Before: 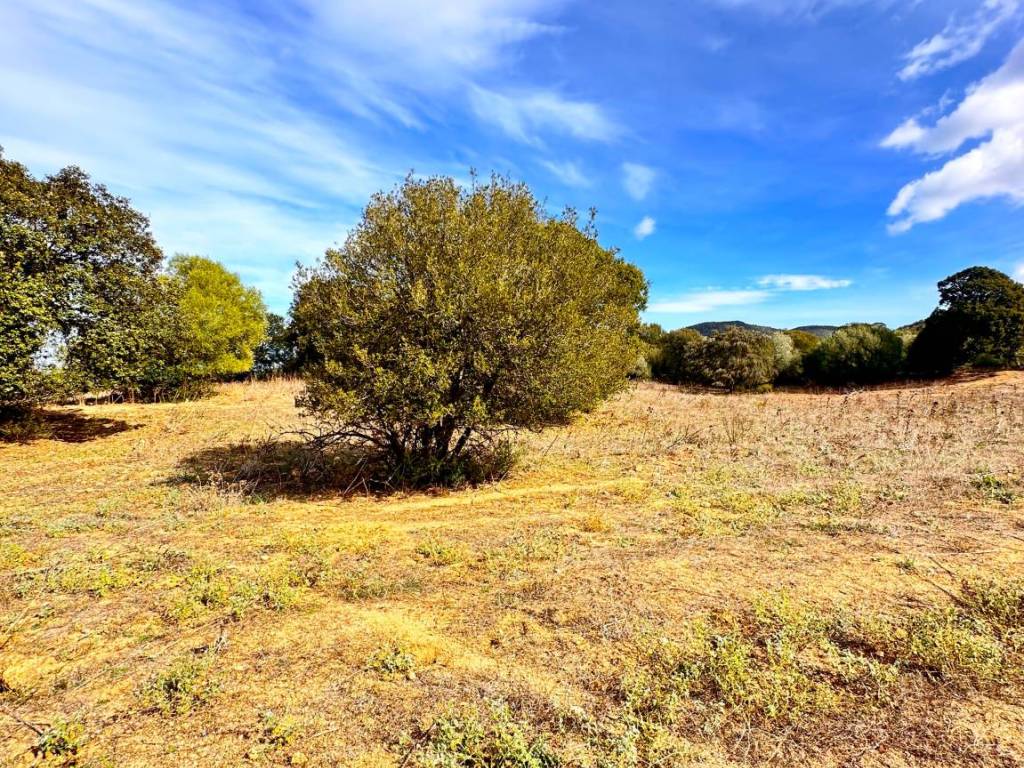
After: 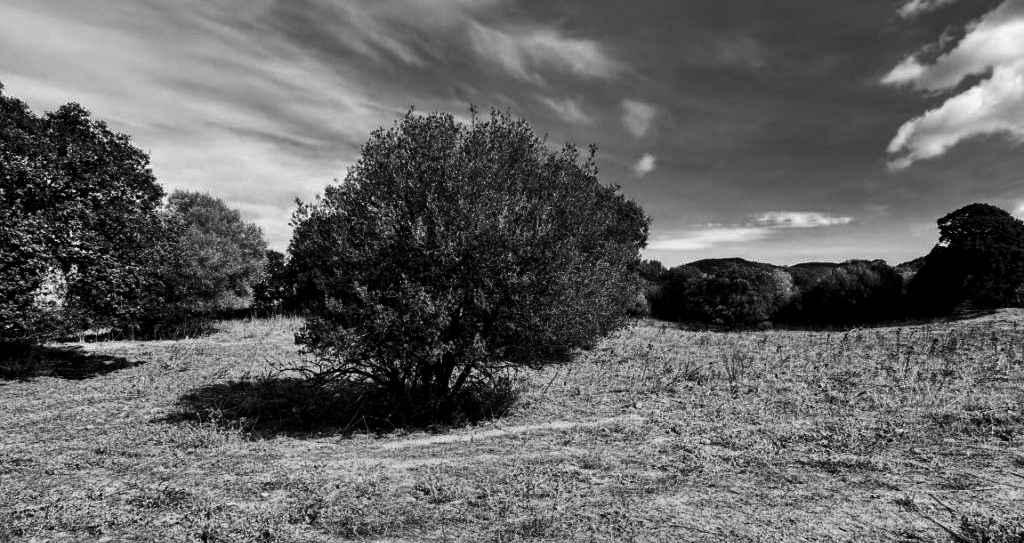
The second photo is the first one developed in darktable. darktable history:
contrast brightness saturation: contrast -0.03, brightness -0.59, saturation -1
crop and rotate: top 8.293%, bottom 20.996%
monochrome: on, module defaults
